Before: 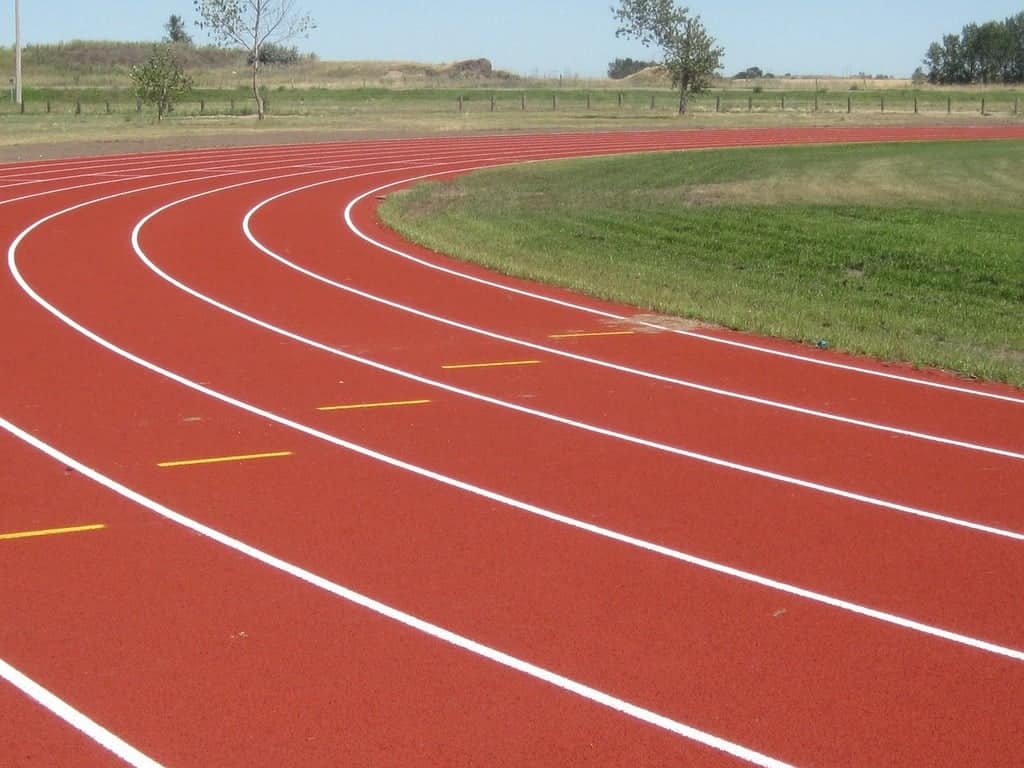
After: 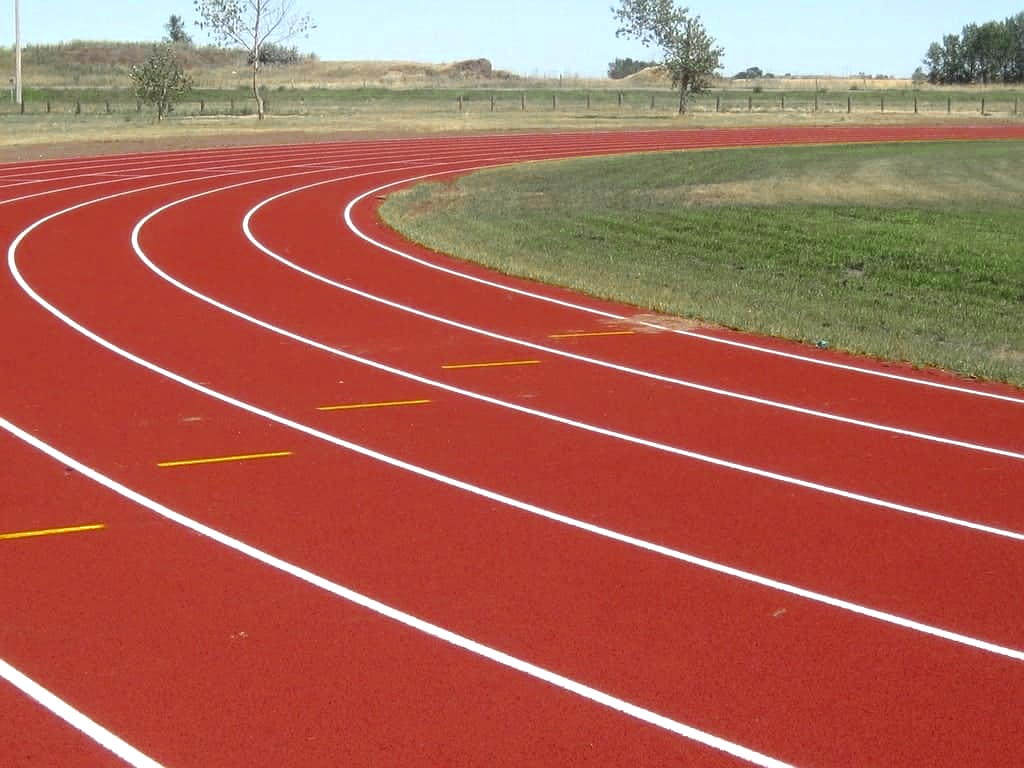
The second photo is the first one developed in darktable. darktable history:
color zones: curves: ch0 [(0.11, 0.396) (0.195, 0.36) (0.25, 0.5) (0.303, 0.412) (0.357, 0.544) (0.75, 0.5) (0.967, 0.328)]; ch1 [(0, 0.468) (0.112, 0.512) (0.202, 0.6) (0.25, 0.5) (0.307, 0.352) (0.357, 0.544) (0.75, 0.5) (0.963, 0.524)]
tone equalizer: -8 EV -0.438 EV, -7 EV -0.389 EV, -6 EV -0.299 EV, -5 EV -0.21 EV, -3 EV 0.205 EV, -2 EV 0.357 EV, -1 EV 0.415 EV, +0 EV 0.429 EV
sharpen: amount 0.207
